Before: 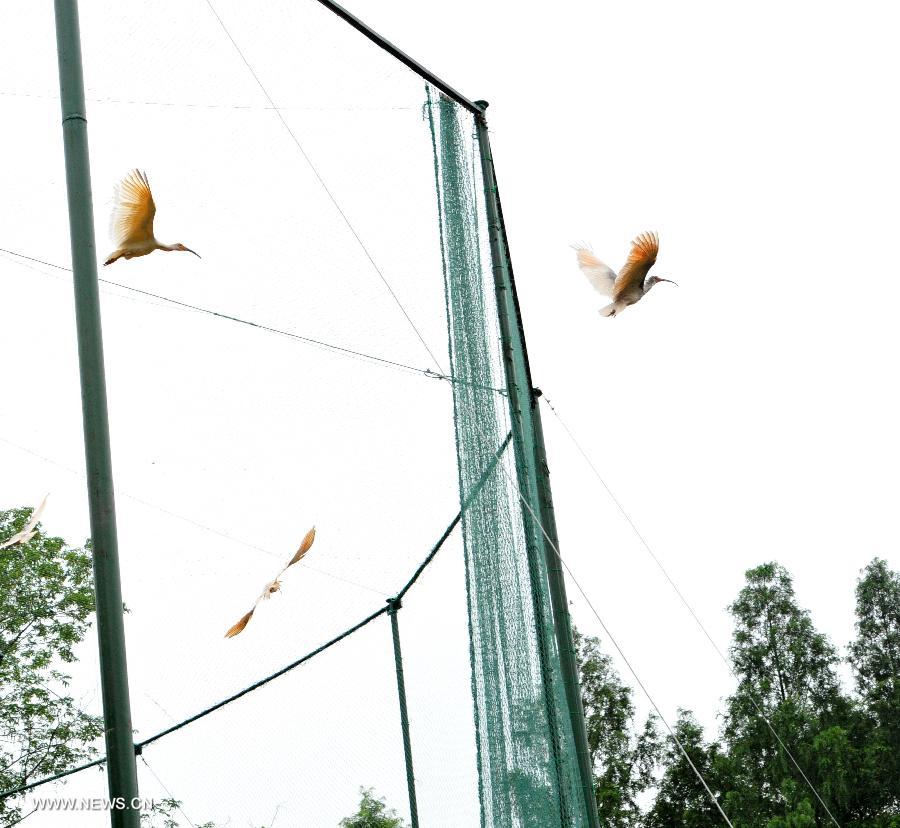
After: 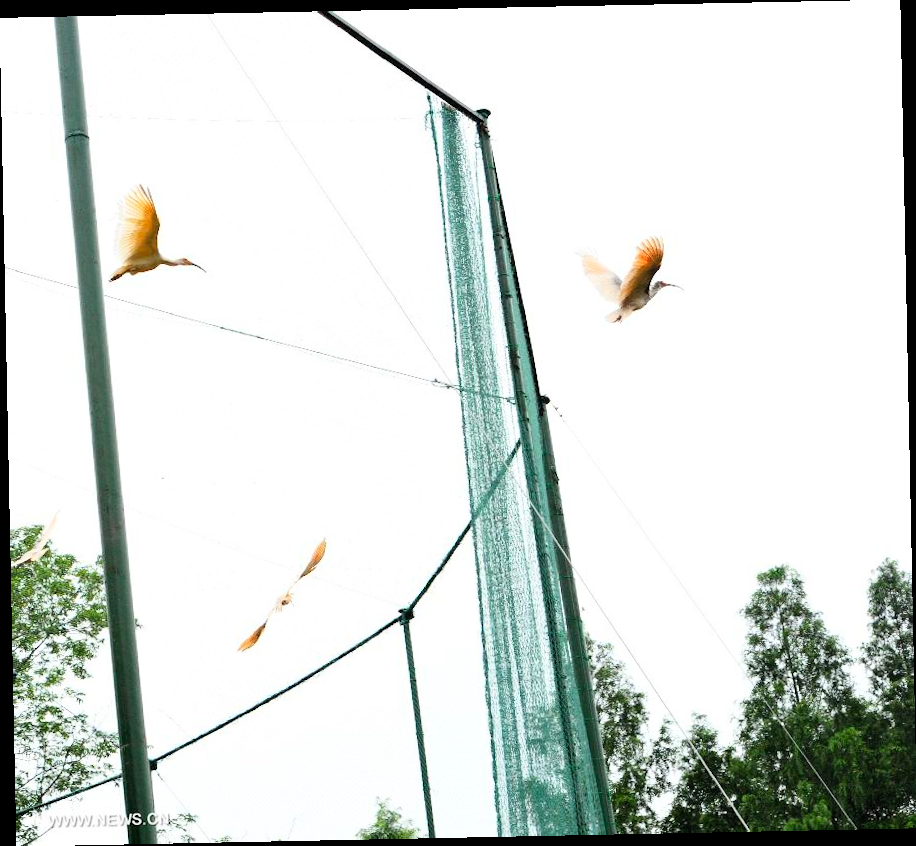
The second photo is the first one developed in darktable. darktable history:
contrast brightness saturation: contrast 0.2, brightness 0.16, saturation 0.22
white balance: emerald 1
rotate and perspective: rotation -1.17°, automatic cropping off
